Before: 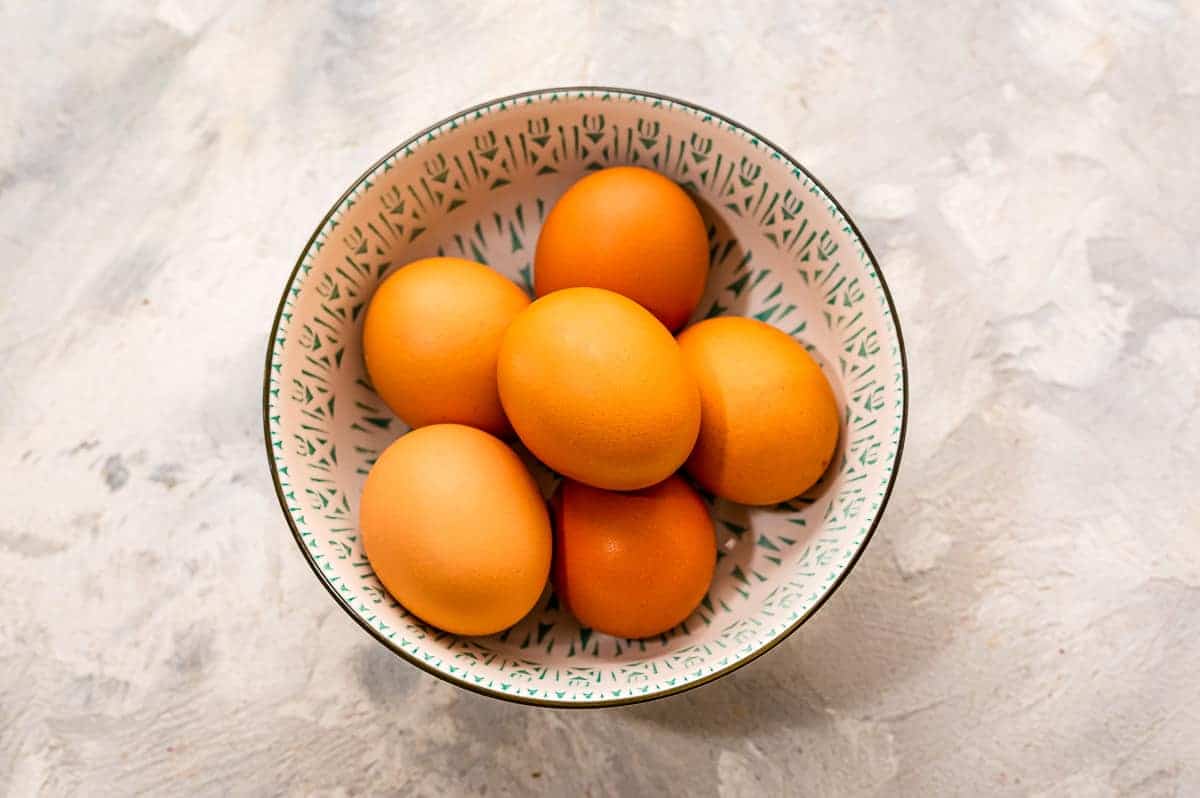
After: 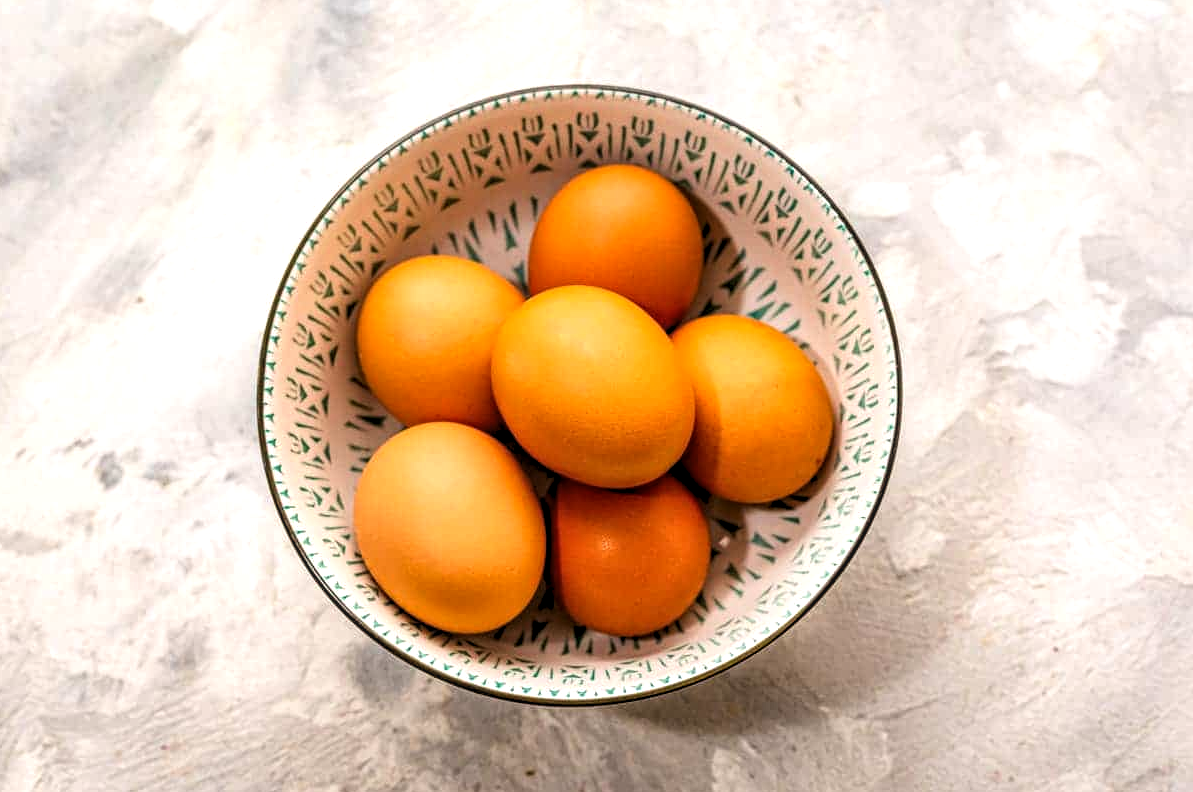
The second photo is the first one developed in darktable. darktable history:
levels: levels [0.062, 0.494, 0.925]
crop and rotate: left 0.516%, top 0.312%, bottom 0.324%
local contrast: on, module defaults
